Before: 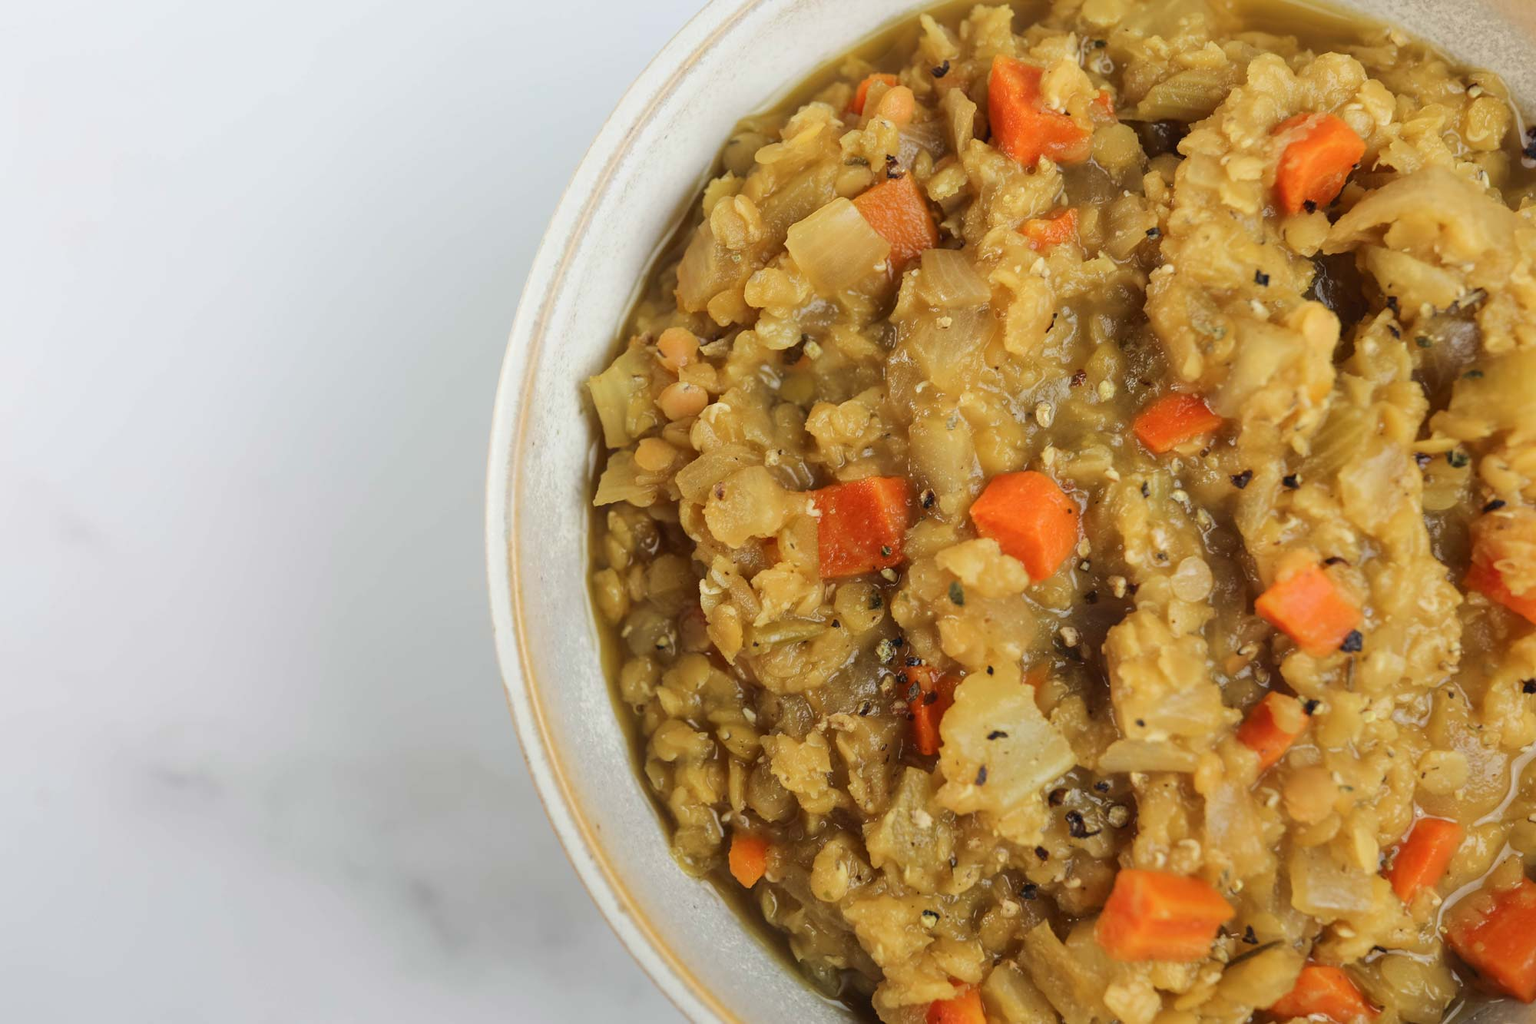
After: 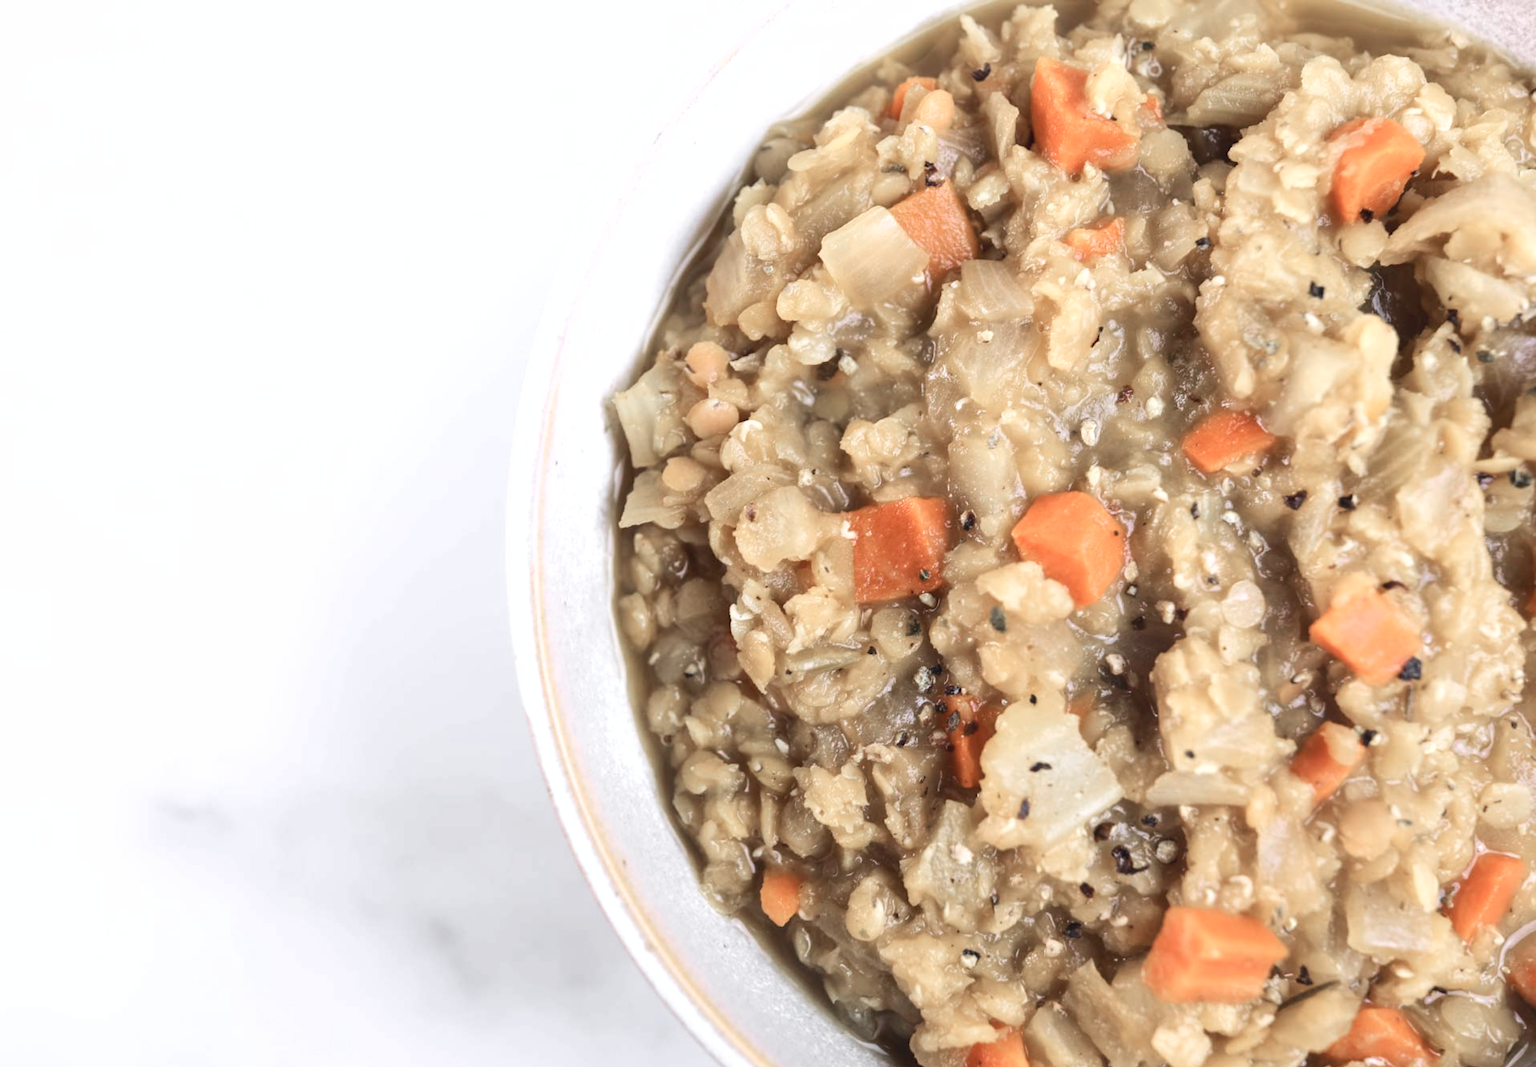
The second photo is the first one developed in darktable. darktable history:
crop: right 4.126%, bottom 0.031%
color zones: curves: ch1 [(0, 0.638) (0.193, 0.442) (0.286, 0.15) (0.429, 0.14) (0.571, 0.142) (0.714, 0.154) (0.857, 0.175) (1, 0.638)]
color calibration: output R [1.063, -0.012, -0.003, 0], output B [-0.079, 0.047, 1, 0], illuminant custom, x 0.389, y 0.387, temperature 3838.64 K
exposure: black level correction 0, exposure 0.7 EV, compensate exposure bias true, compensate highlight preservation false
lowpass: radius 0.5, unbound 0
contrast brightness saturation: contrast 0.1, saturation -0.36
white balance: emerald 1
